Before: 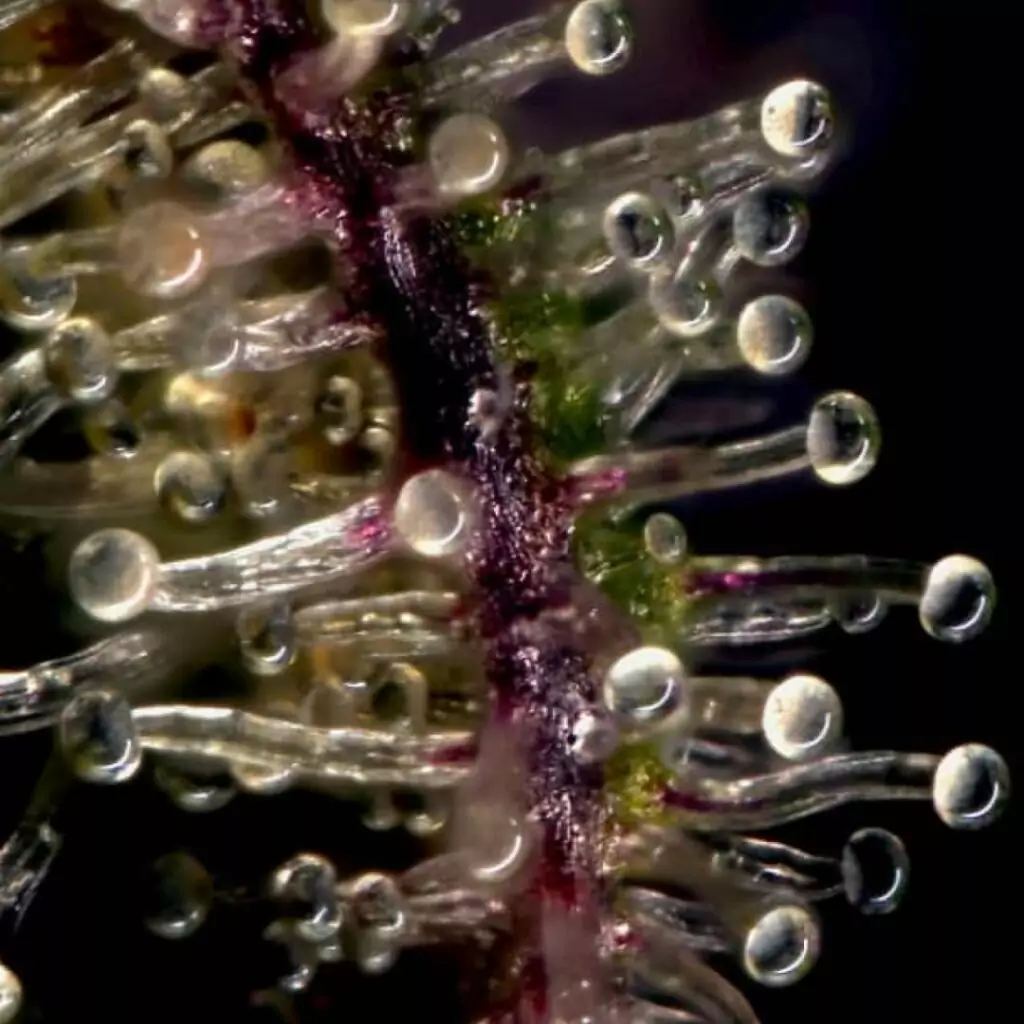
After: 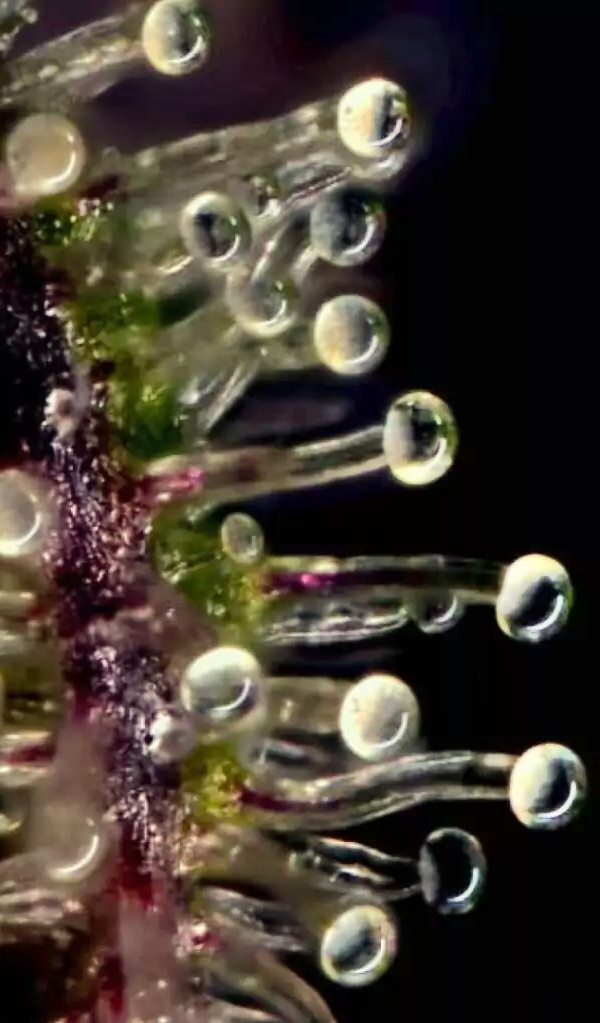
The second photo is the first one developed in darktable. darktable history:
tone curve: curves: ch0 [(0, 0) (0.003, 0.003) (0.011, 0.011) (0.025, 0.025) (0.044, 0.044) (0.069, 0.069) (0.1, 0.099) (0.136, 0.135) (0.177, 0.176) (0.224, 0.223) (0.277, 0.275) (0.335, 0.333) (0.399, 0.396) (0.468, 0.465) (0.543, 0.541) (0.623, 0.622) (0.709, 0.708) (0.801, 0.8) (0.898, 0.897) (1, 1)], preserve colors none
shadows and highlights: white point adjustment 1, soften with gaussian
color correction: highlights a* -4.28, highlights b* 6.53
crop: left 41.402%
